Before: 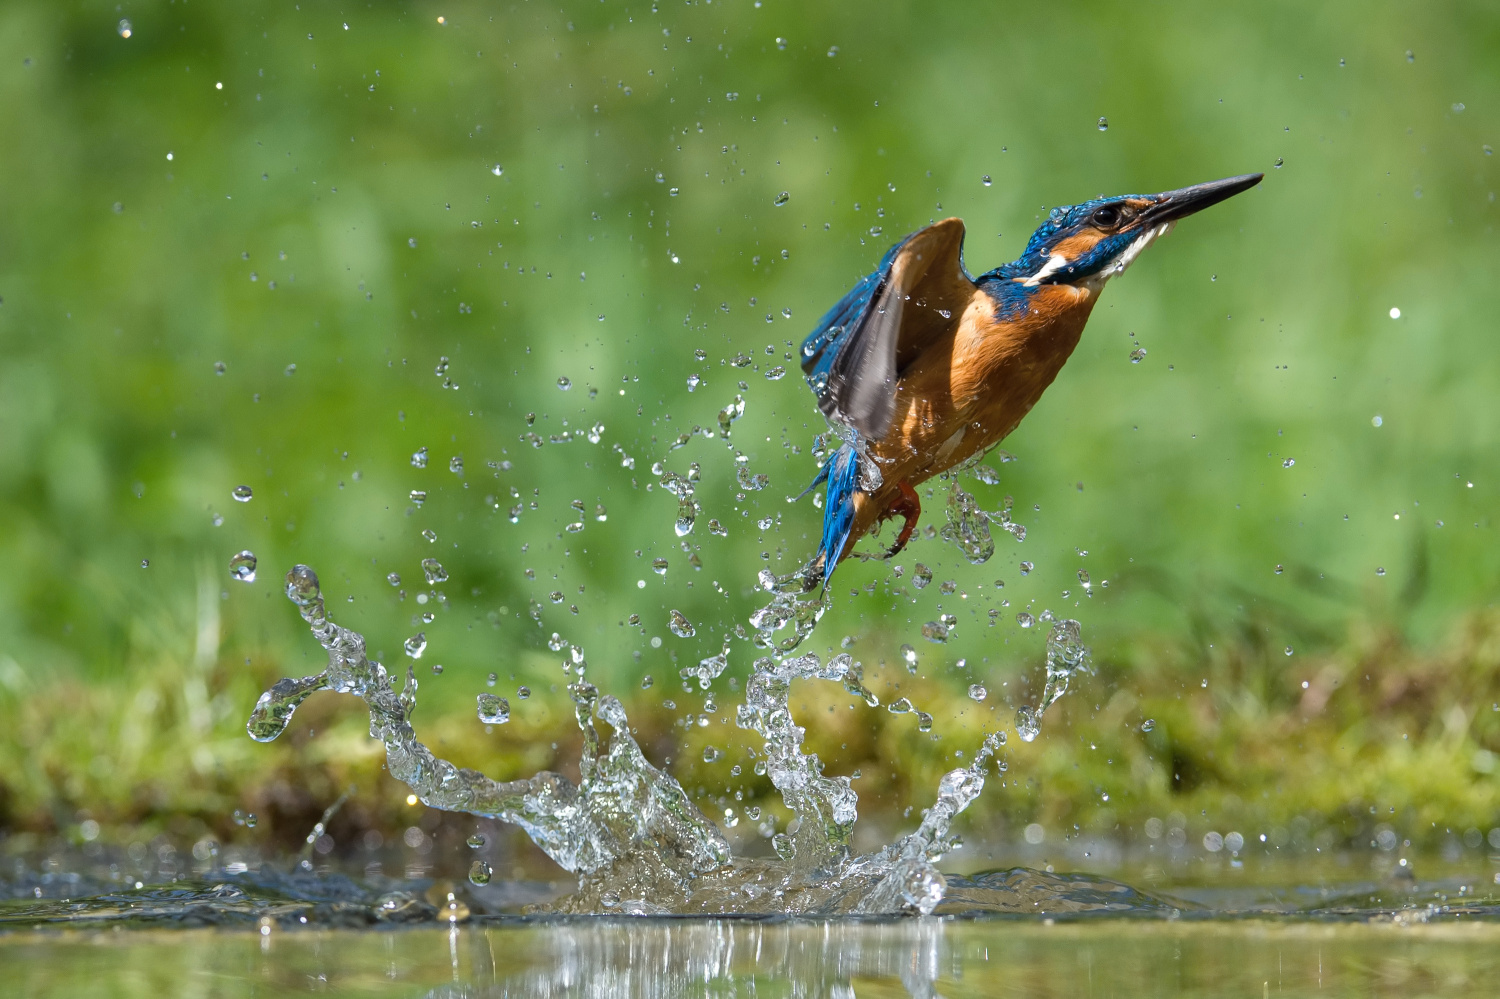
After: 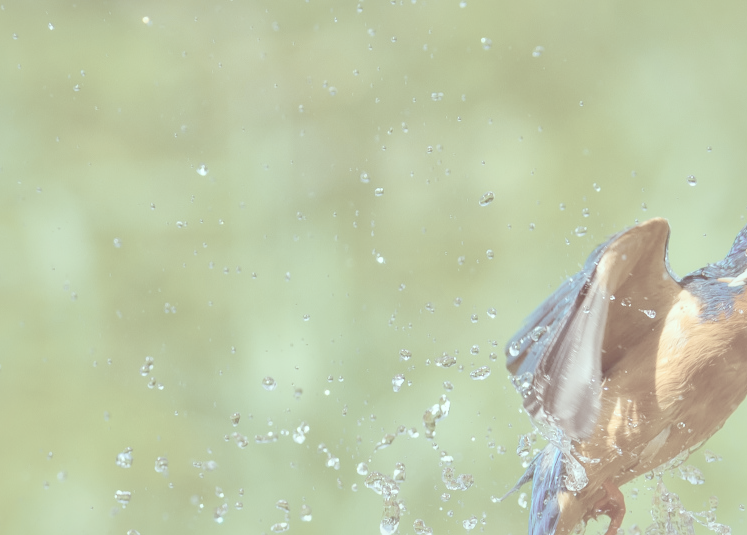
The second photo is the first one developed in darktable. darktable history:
base curve: curves: ch0 [(0, 0) (0.297, 0.298) (1, 1)], preserve colors none
local contrast: mode bilateral grid, contrast 20, coarseness 50, detail 173%, midtone range 0.2
exposure: black level correction 0, exposure 0.686 EV, compensate highlight preservation false
crop: left 19.693%, right 30.469%, bottom 46.44%
contrast brightness saturation: contrast -0.304, brightness 0.741, saturation -0.765
color correction: highlights a* -7.25, highlights b* -0.183, shadows a* 20.73, shadows b* 11.58
color balance rgb: linear chroma grading › global chroma 8.633%, perceptual saturation grading › global saturation 25.865%, global vibrance 23.558%, contrast -24.885%
